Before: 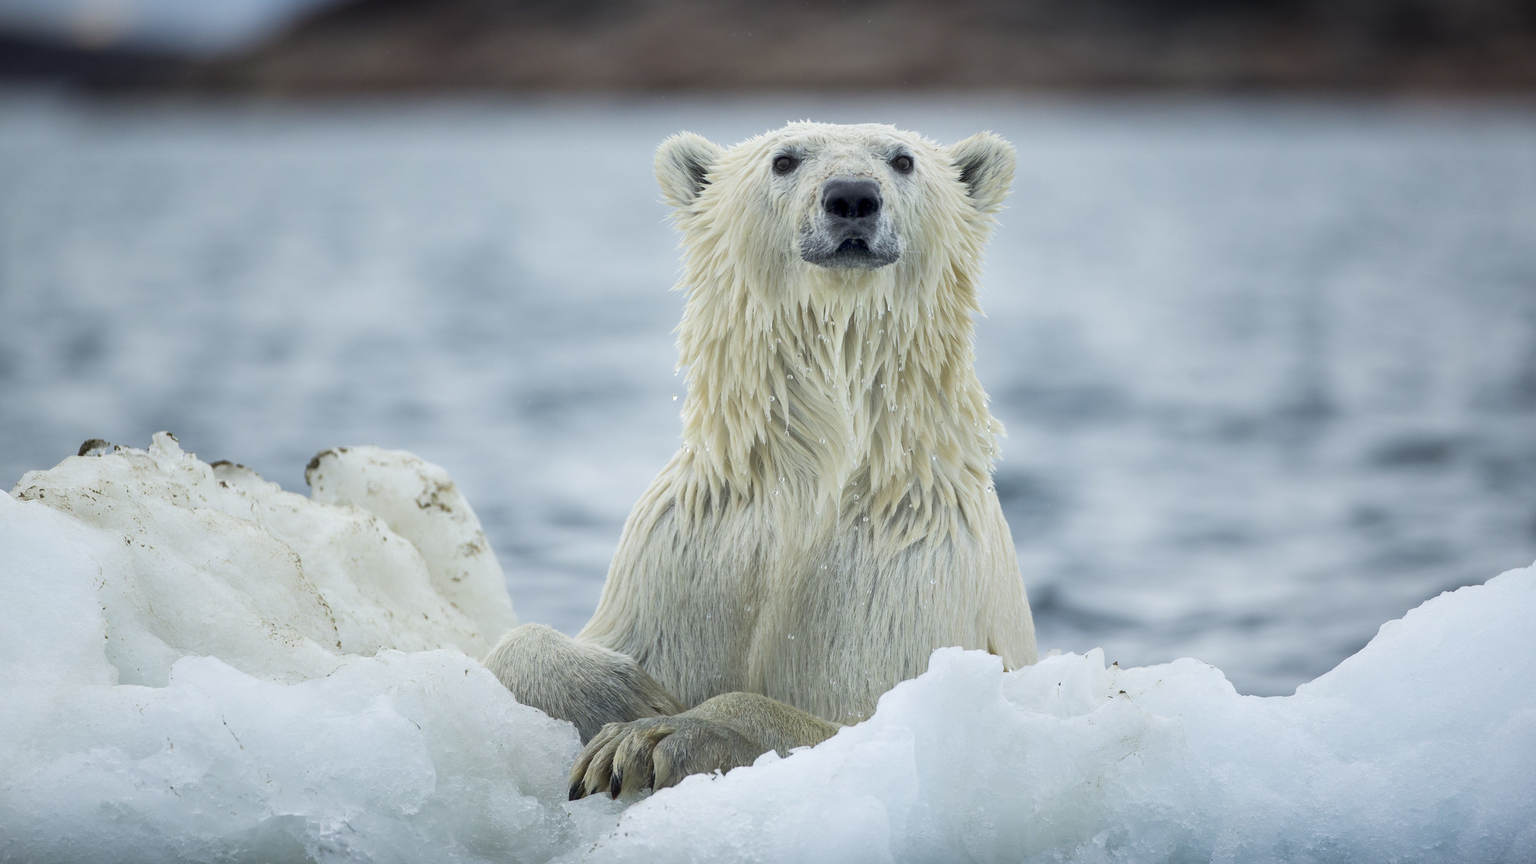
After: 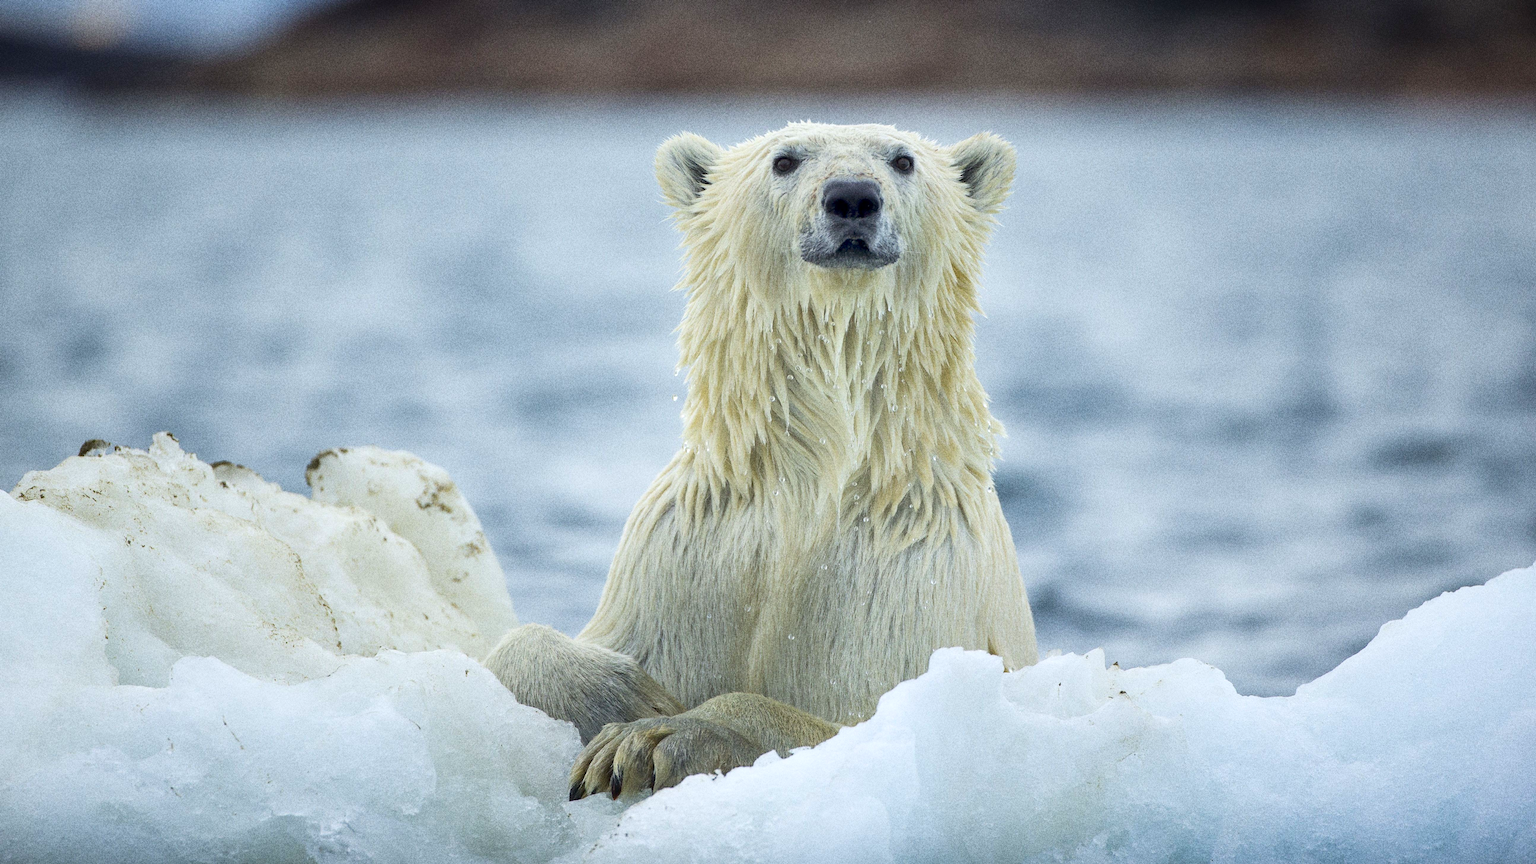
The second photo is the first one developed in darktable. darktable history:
exposure: black level correction 0.001, exposure 0.191 EV, compensate highlight preservation false
contrast brightness saturation: brightness -0.02, saturation 0.35
grain: strength 49.07%
